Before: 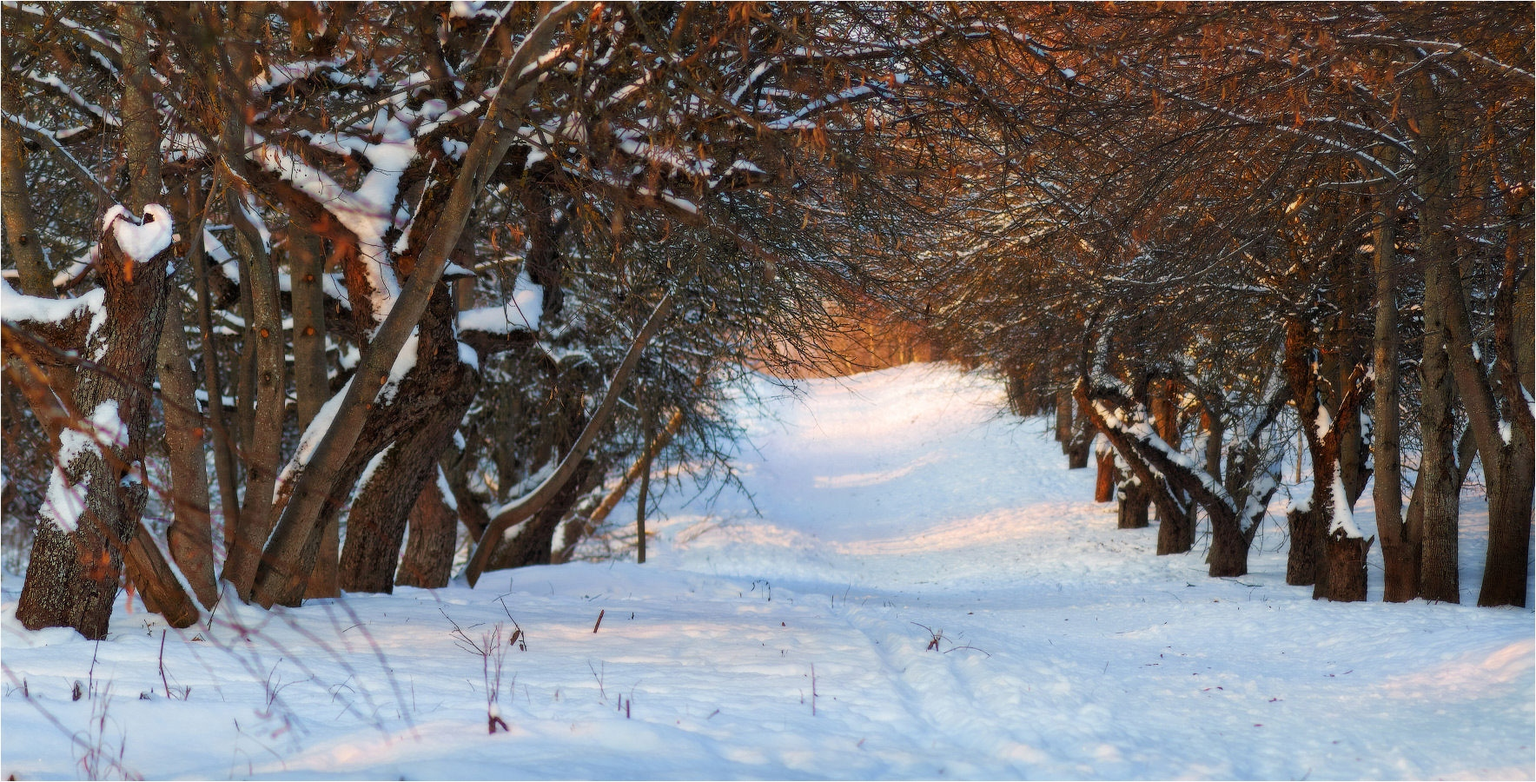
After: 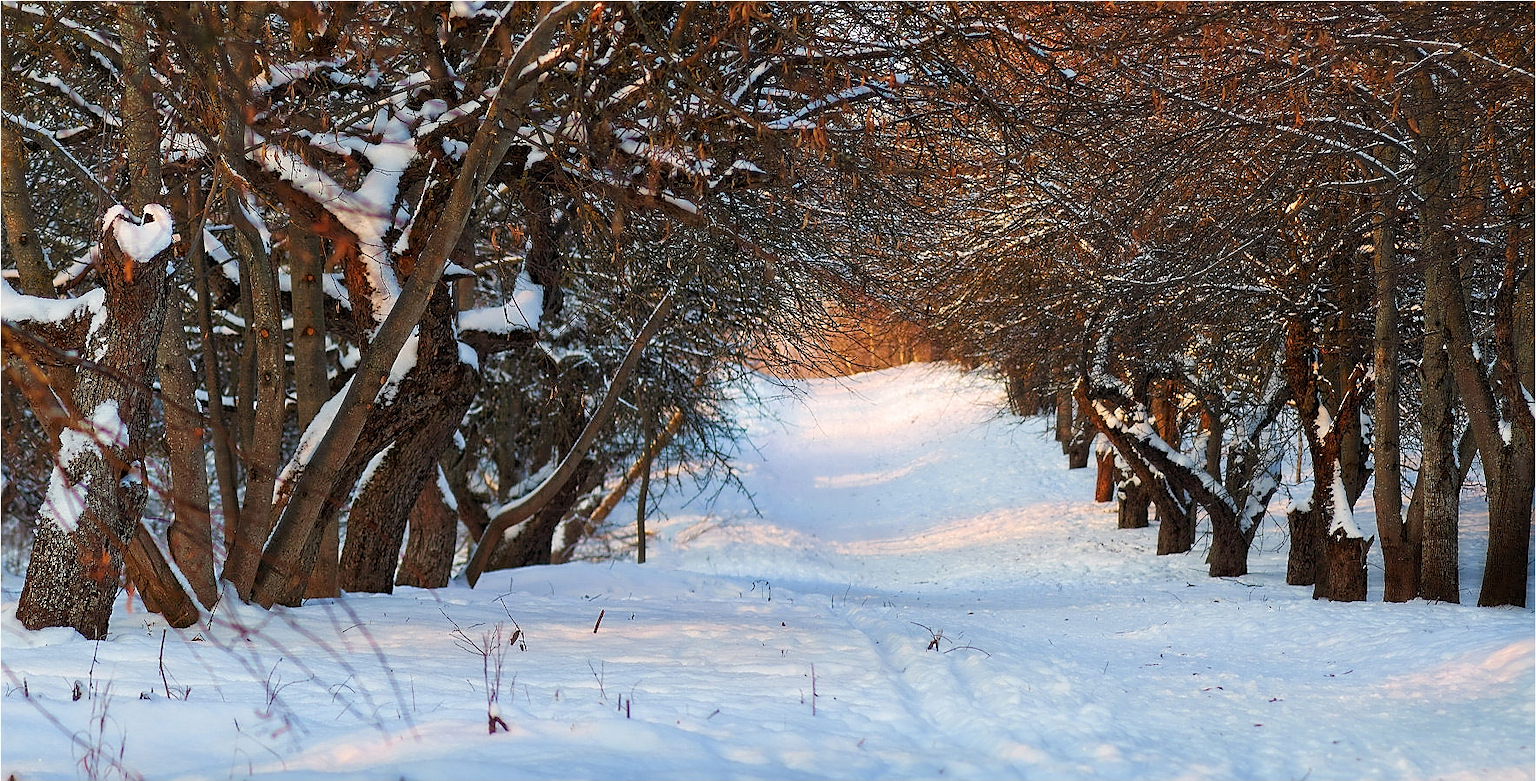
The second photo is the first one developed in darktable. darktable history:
sharpen: radius 1.422, amount 1.254, threshold 0.629
